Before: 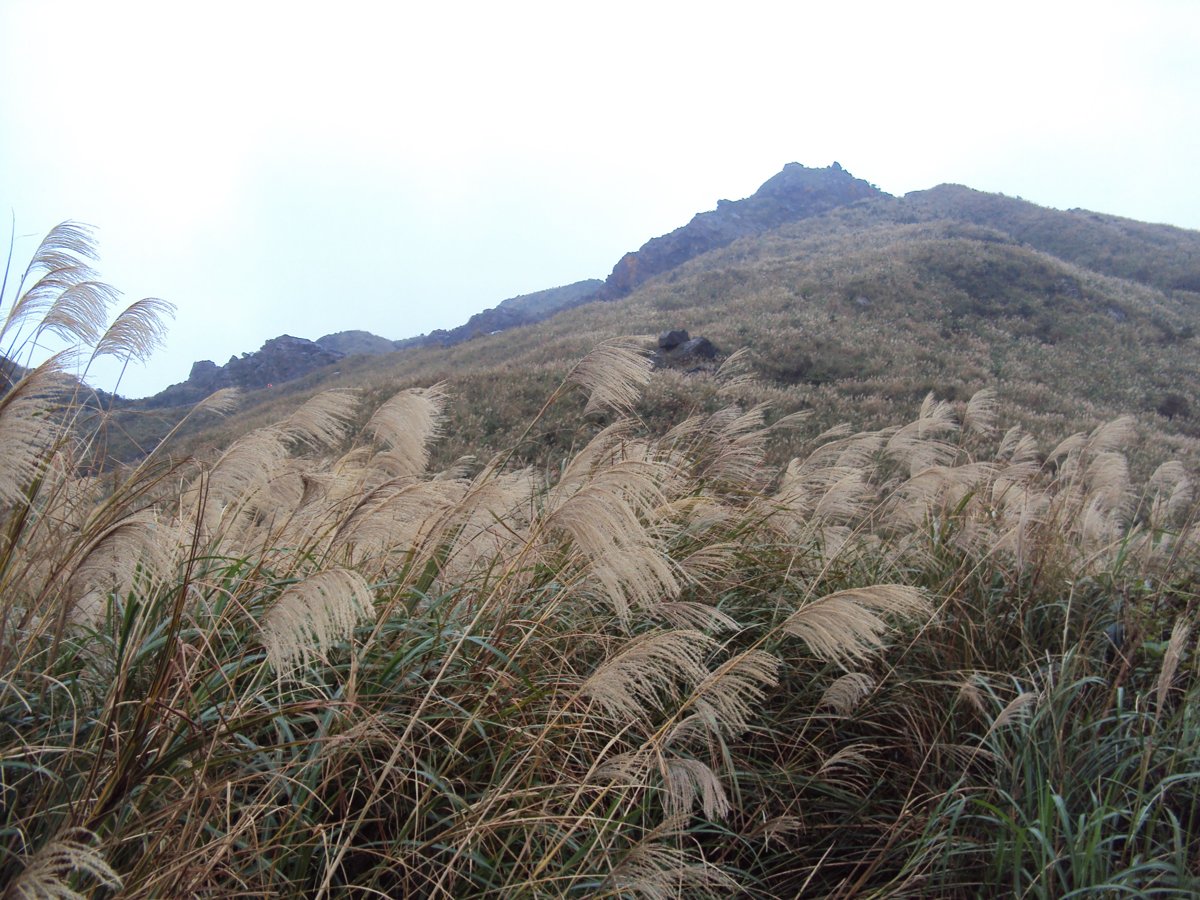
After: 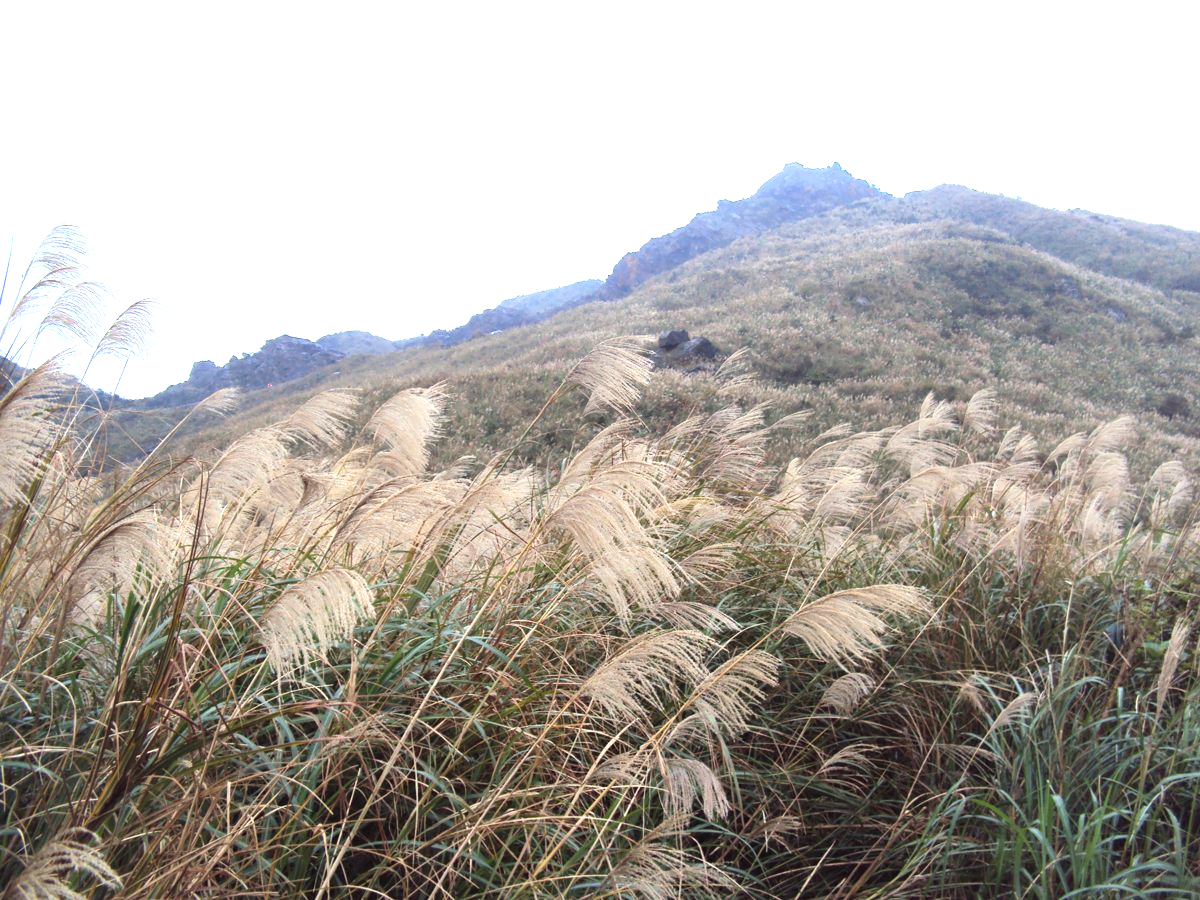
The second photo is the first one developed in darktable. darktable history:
exposure: black level correction 0, exposure 1.097 EV, compensate highlight preservation false
